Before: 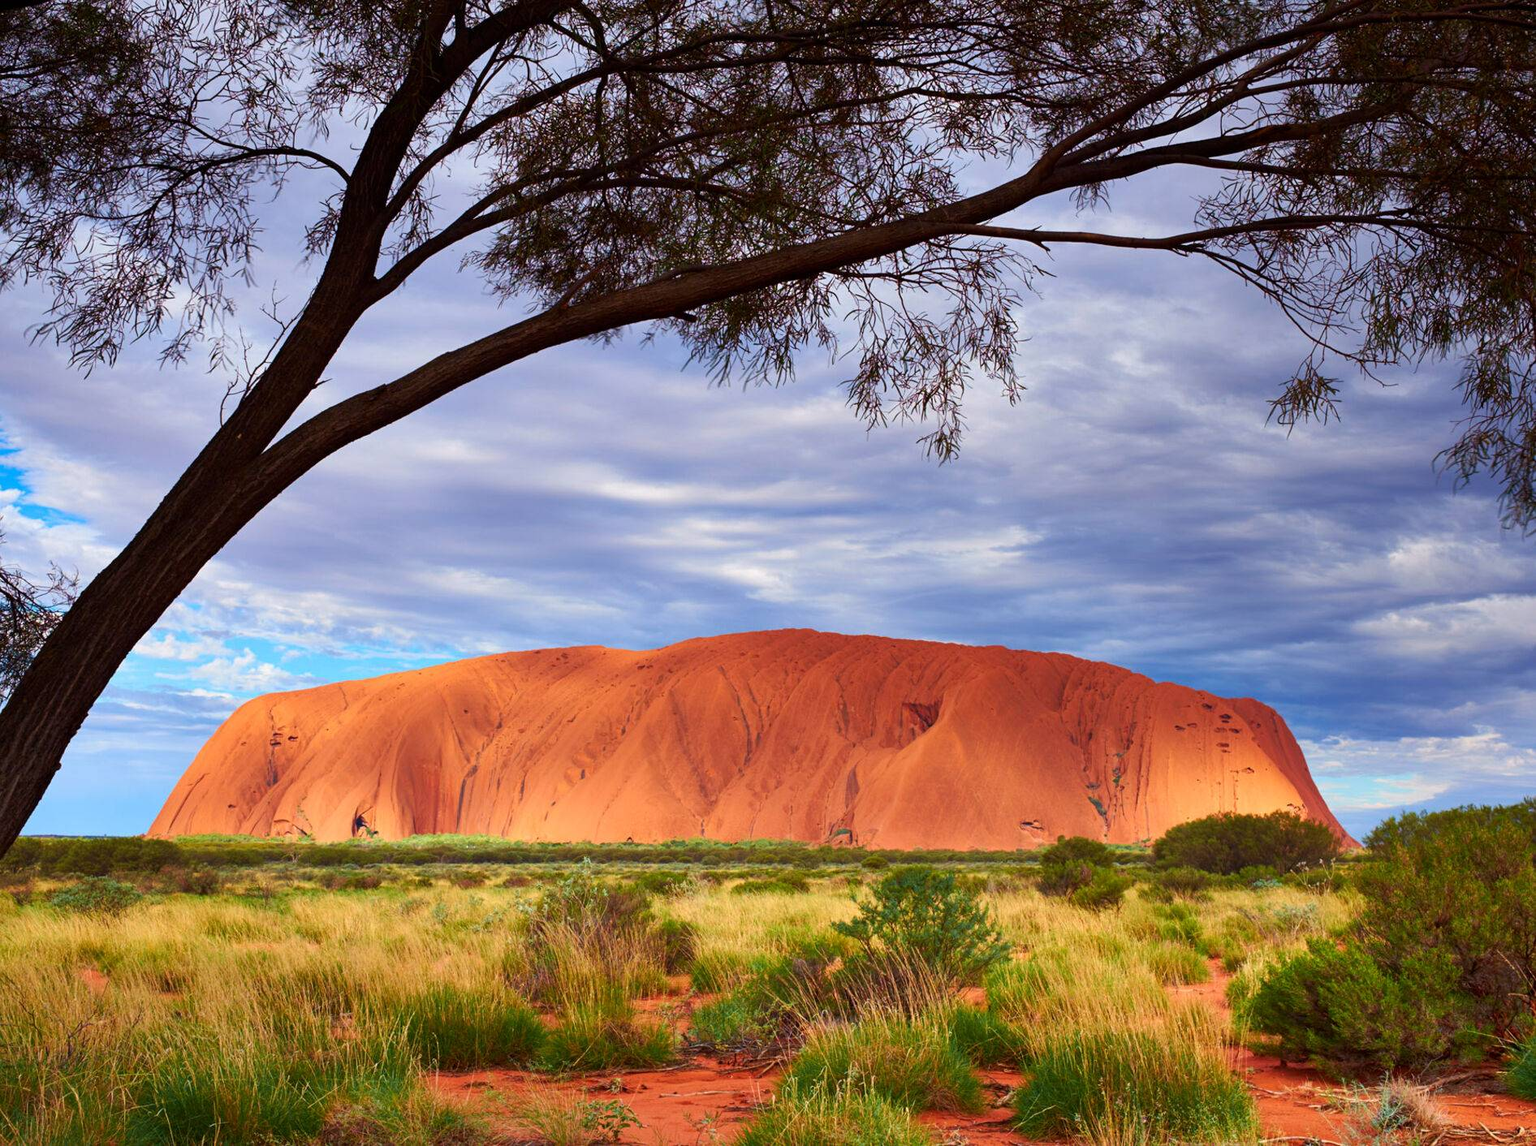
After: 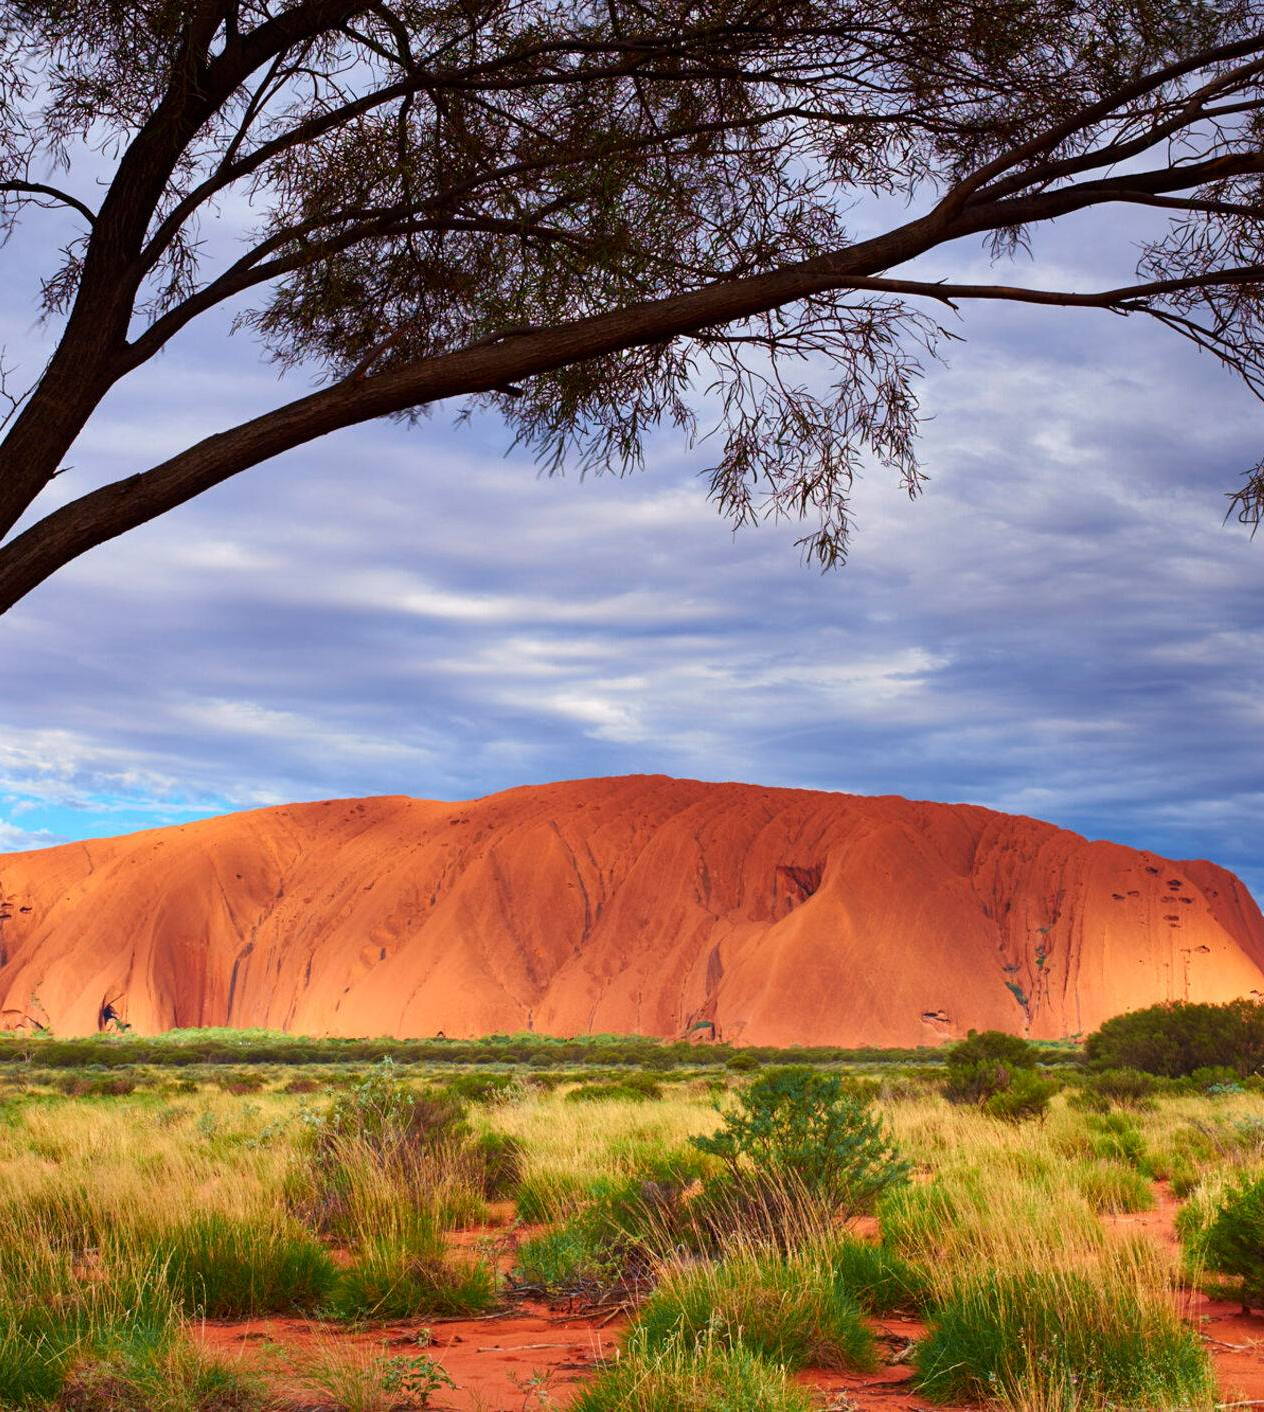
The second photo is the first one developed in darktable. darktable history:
crop and rotate: left 17.732%, right 15.423%
